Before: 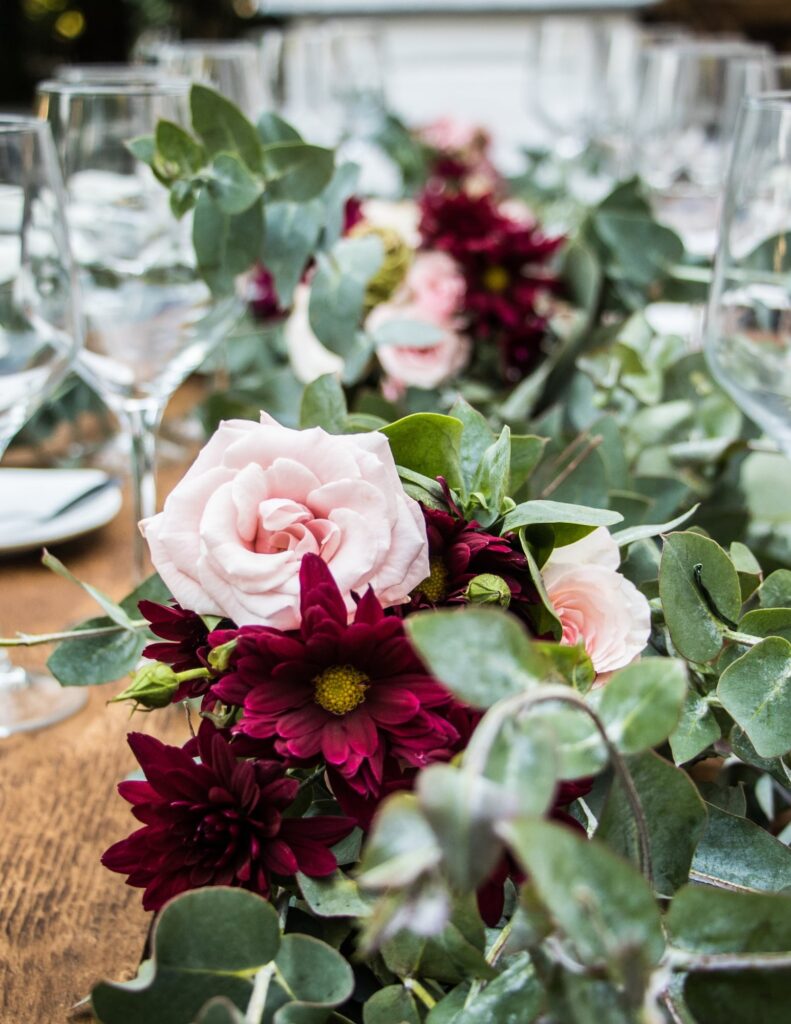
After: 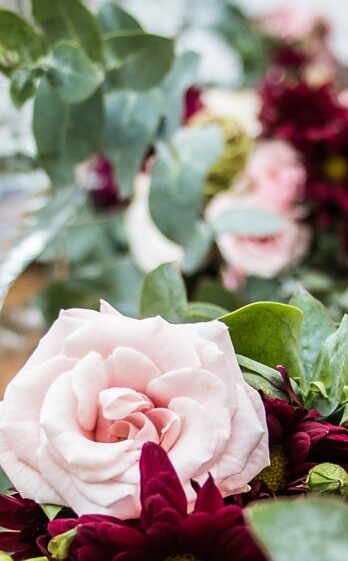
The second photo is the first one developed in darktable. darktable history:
sharpen: radius 1
crop: left 20.248%, top 10.86%, right 35.675%, bottom 34.321%
